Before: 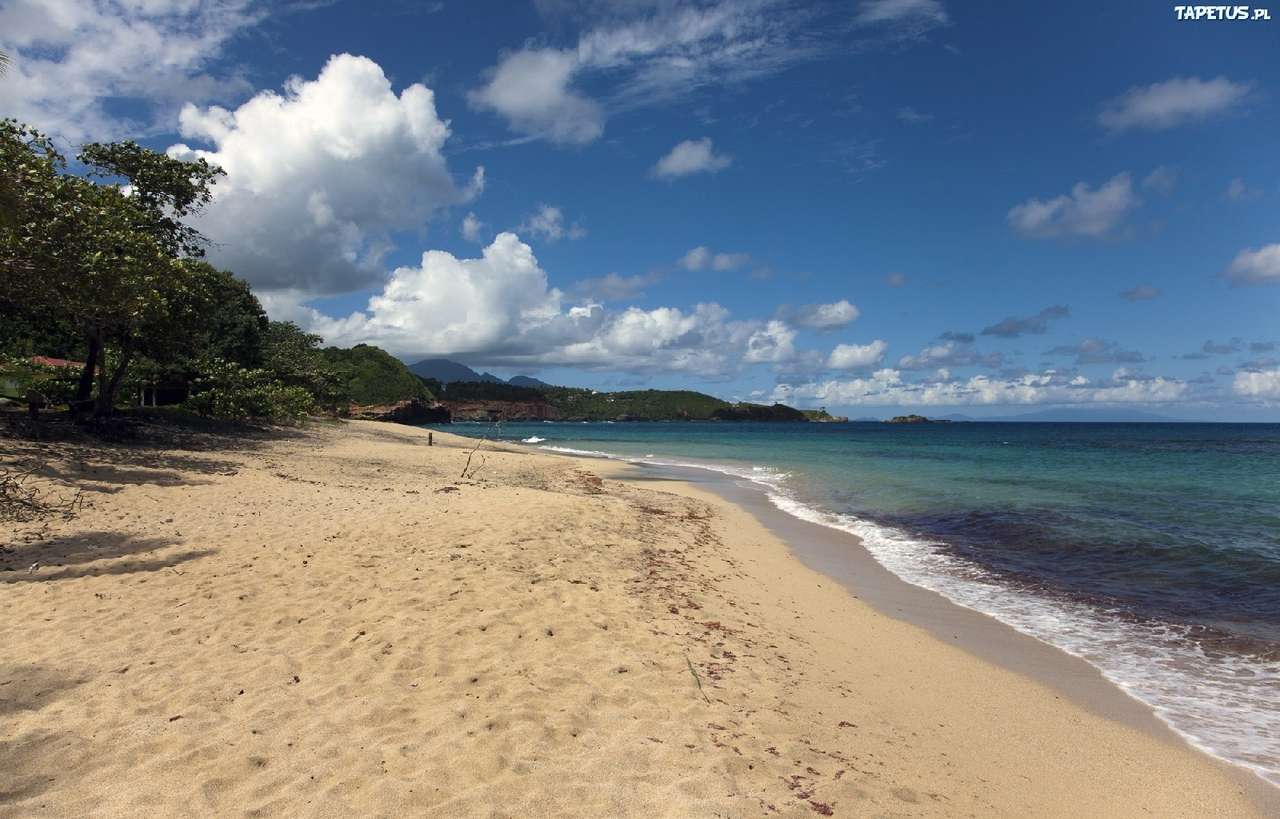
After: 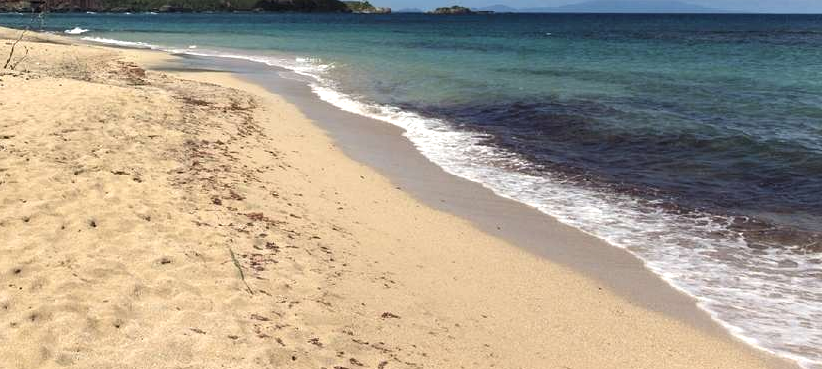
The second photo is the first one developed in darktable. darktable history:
crop and rotate: left 35.752%, top 49.966%, bottom 4.91%
shadows and highlights: radius 111.53, shadows 51.35, white point adjustment 9.07, highlights -4.95, soften with gaussian
levels: levels [0.031, 0.5, 0.969]
